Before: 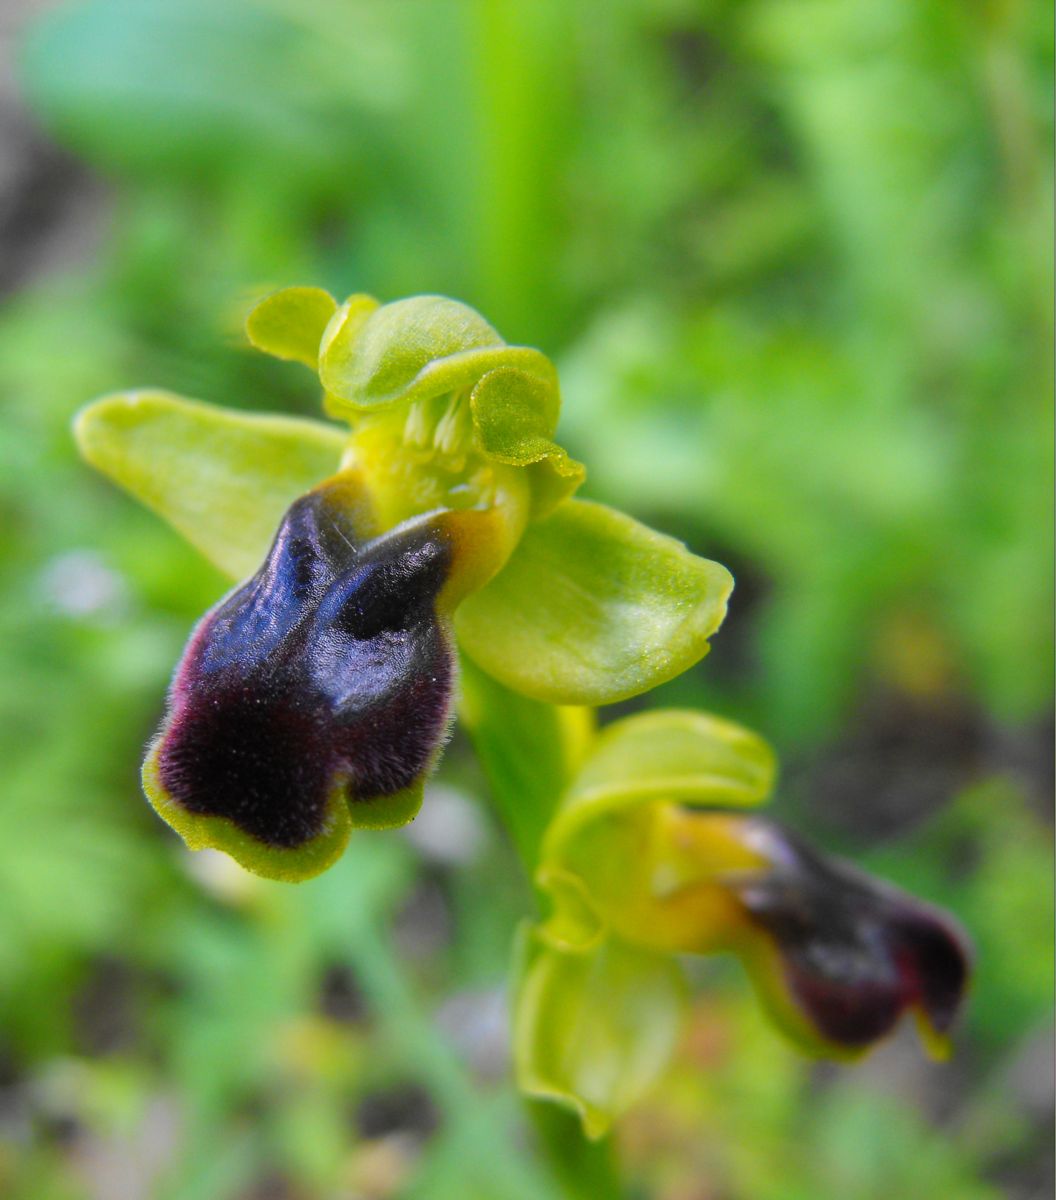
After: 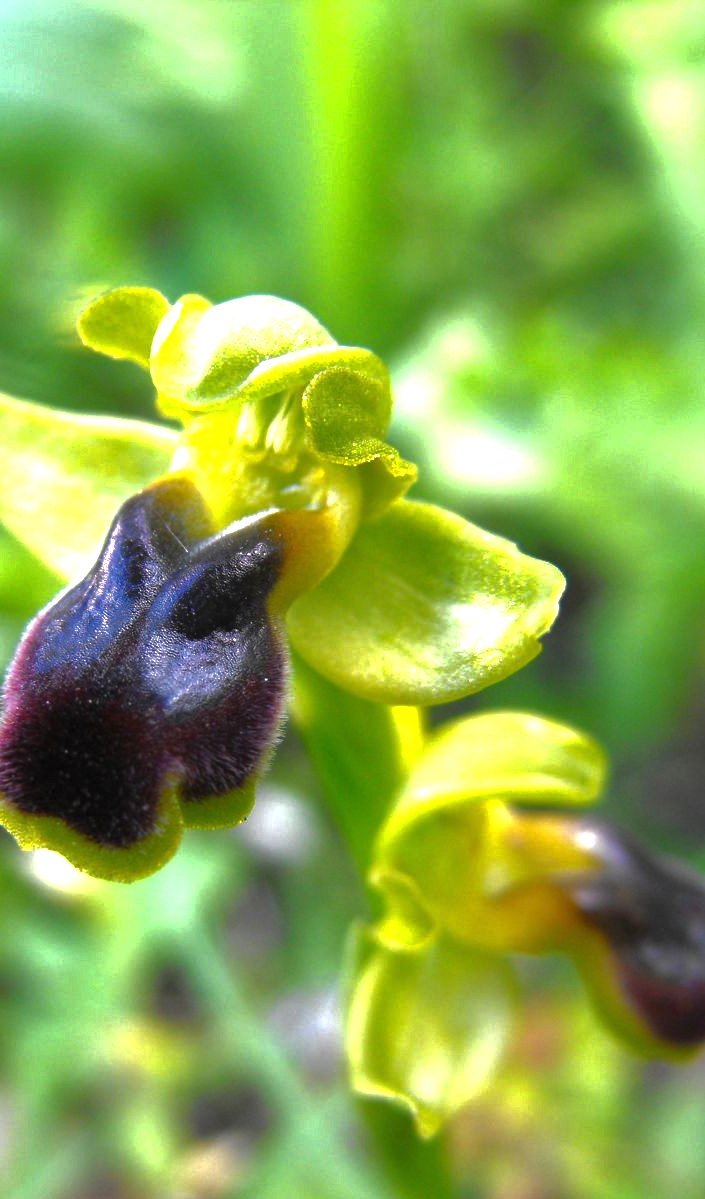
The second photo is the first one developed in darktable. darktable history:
crop and rotate: left 15.967%, right 17.193%
base curve: curves: ch0 [(0, 0) (0.841, 0.609) (1, 1)]
exposure: black level correction 0, exposure 1.1 EV, compensate highlight preservation false
